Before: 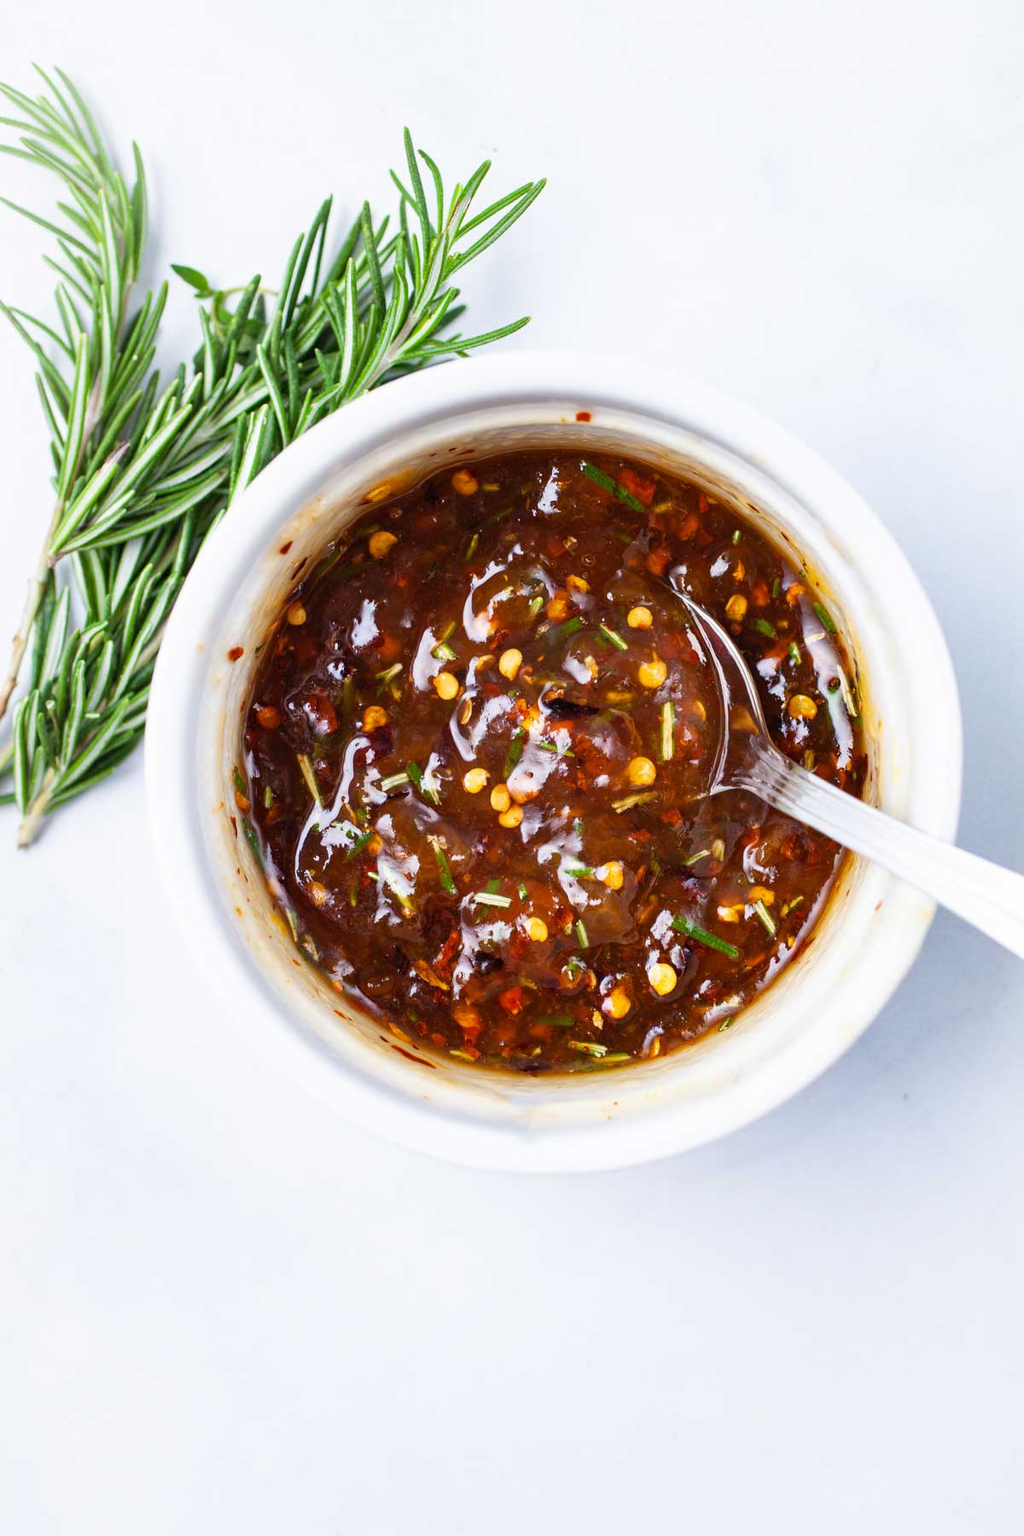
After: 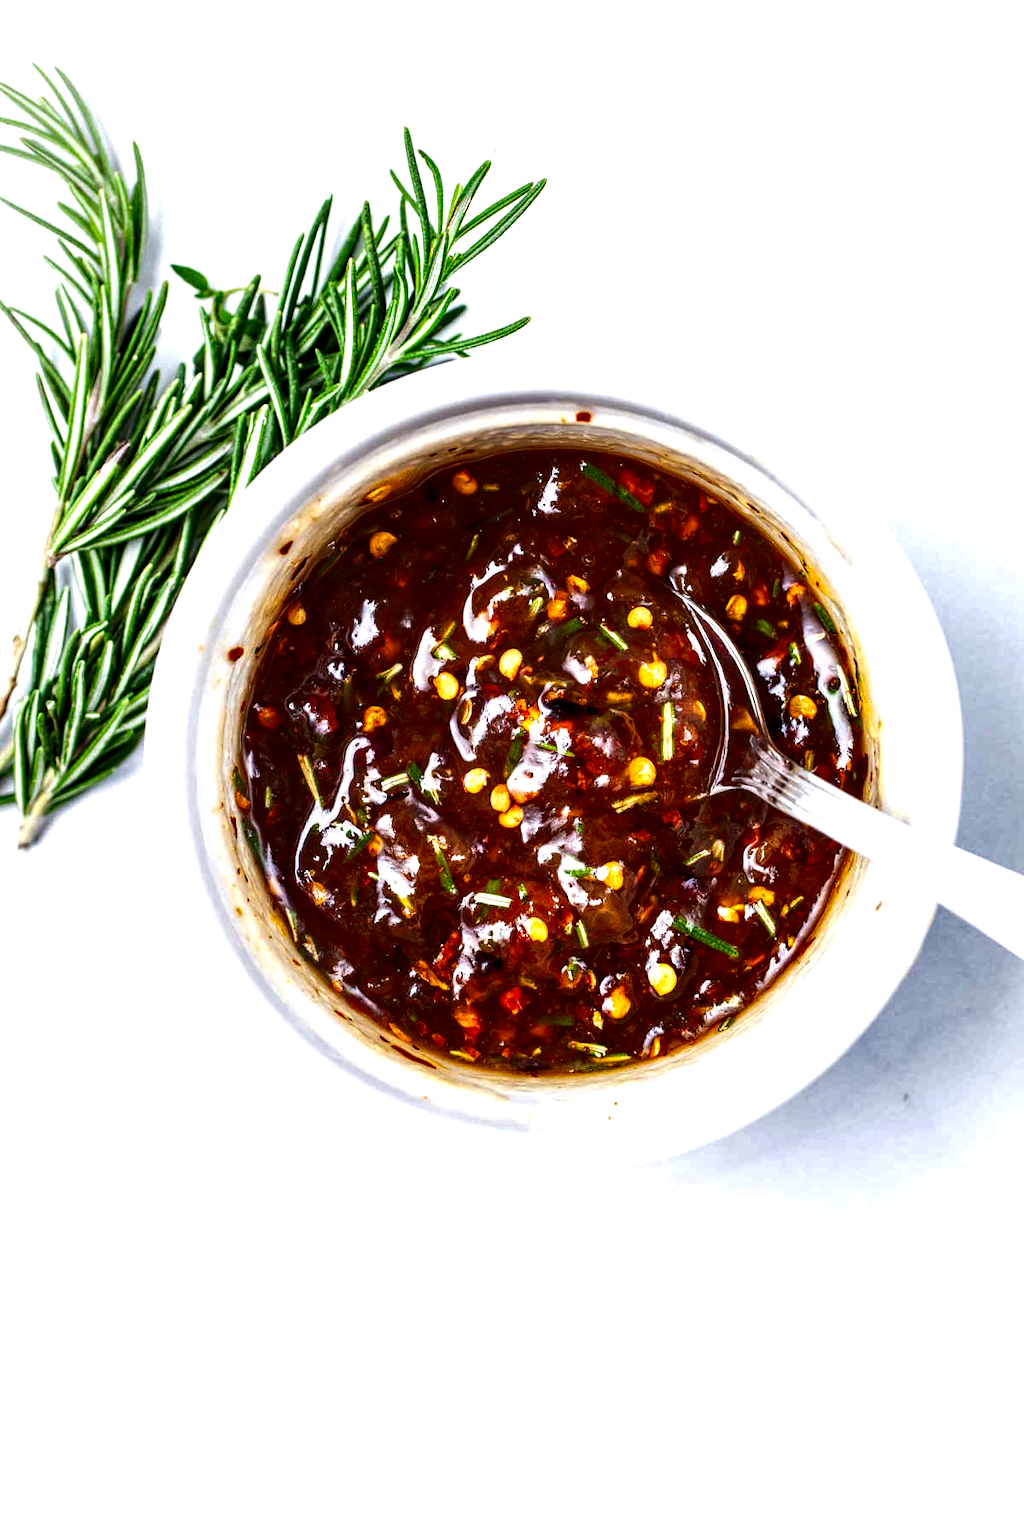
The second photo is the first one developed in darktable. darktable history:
contrast brightness saturation: contrast 0.1, brightness -0.26, saturation 0.14
local contrast: highlights 79%, shadows 56%, detail 175%, midtone range 0.428
tone equalizer: -8 EV -0.417 EV, -7 EV -0.389 EV, -6 EV -0.333 EV, -5 EV -0.222 EV, -3 EV 0.222 EV, -2 EV 0.333 EV, -1 EV 0.389 EV, +0 EV 0.417 EV, edges refinement/feathering 500, mask exposure compensation -1.57 EV, preserve details no
